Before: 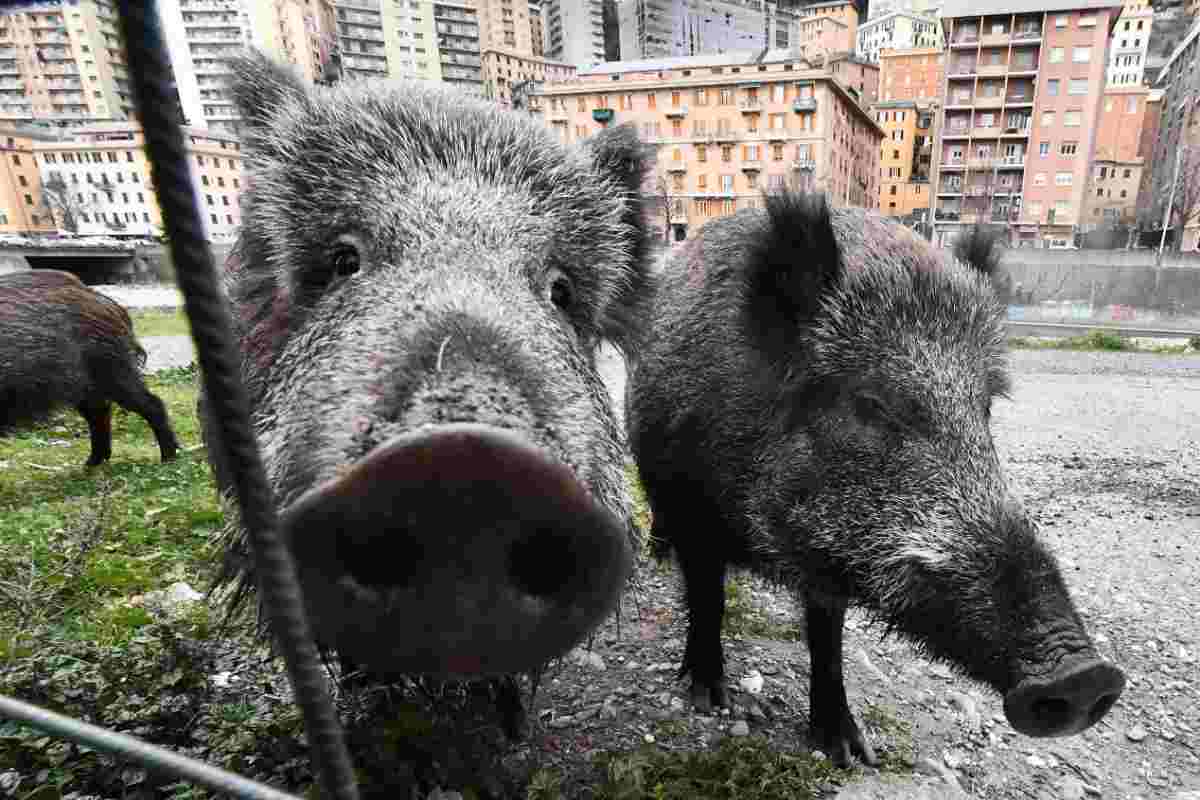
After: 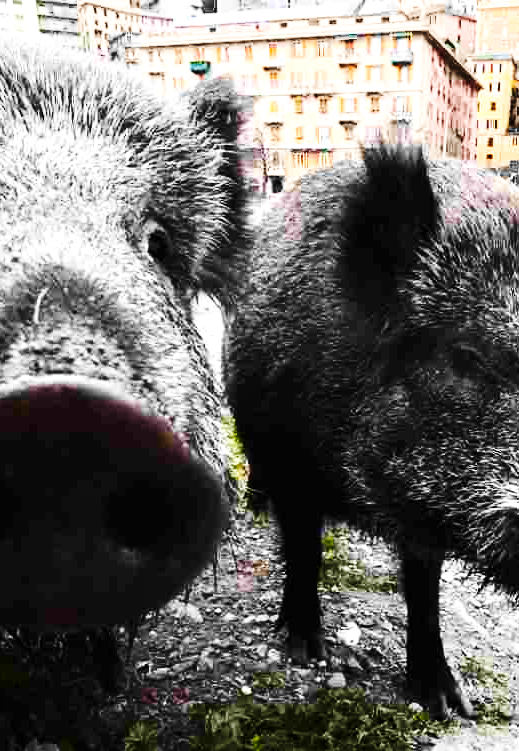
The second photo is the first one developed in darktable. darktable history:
base curve: curves: ch0 [(0, 0) (0.036, 0.025) (0.121, 0.166) (0.206, 0.329) (0.605, 0.79) (1, 1)], preserve colors none
shadows and highlights: shadows -25.22, highlights 49.39, soften with gaussian
crop: left 33.628%, top 6.047%, right 23.096%
color balance rgb: shadows lift › hue 87.06°, perceptual saturation grading › global saturation 25.838%, perceptual brilliance grading › global brilliance 15.798%, perceptual brilliance grading › shadows -34.347%
